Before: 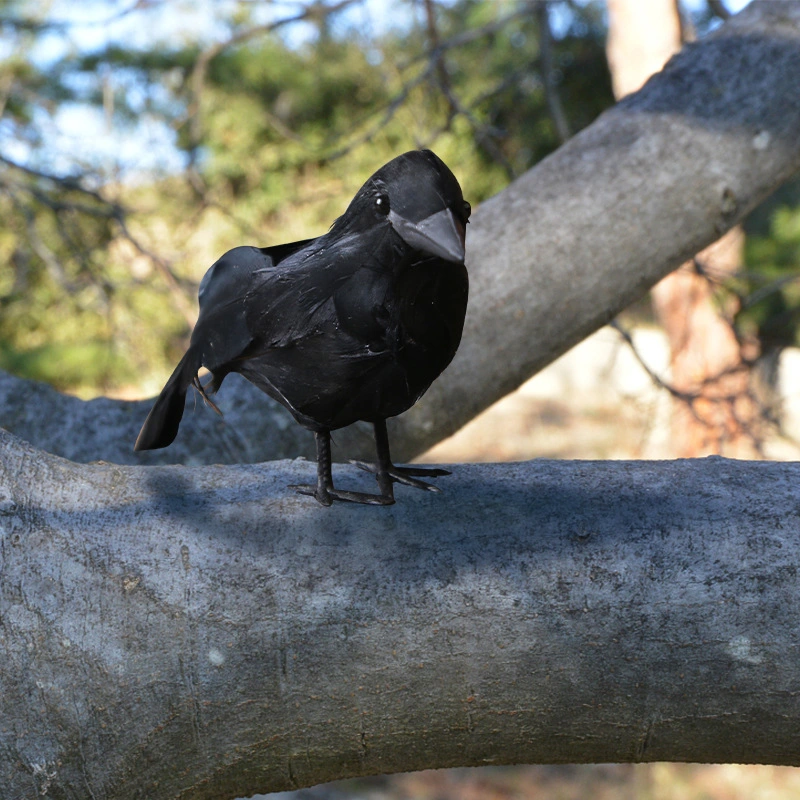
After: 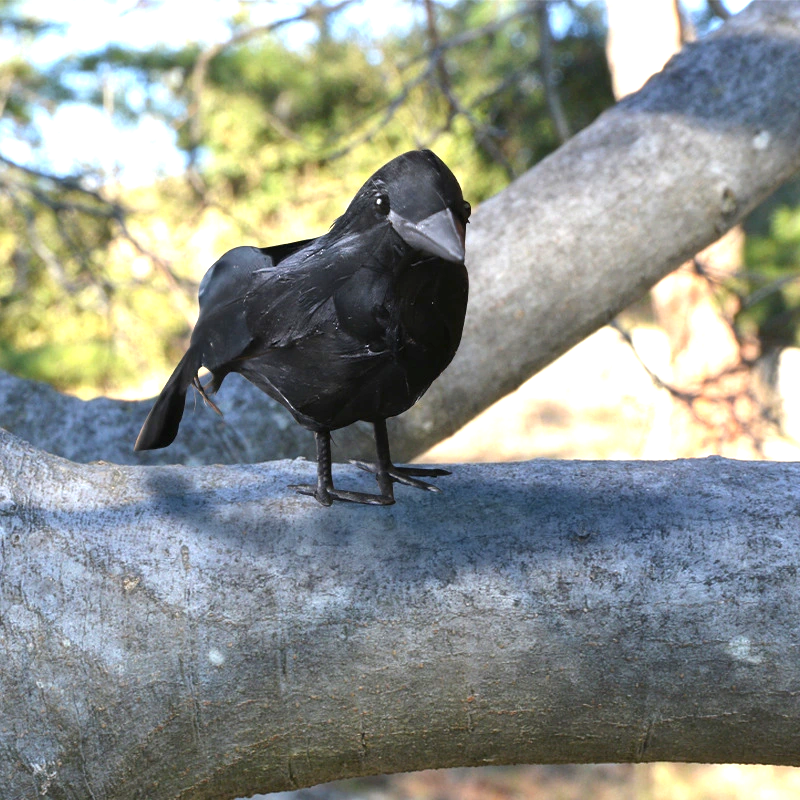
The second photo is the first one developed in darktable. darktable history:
exposure: exposure 0.942 EV, compensate highlight preservation false
